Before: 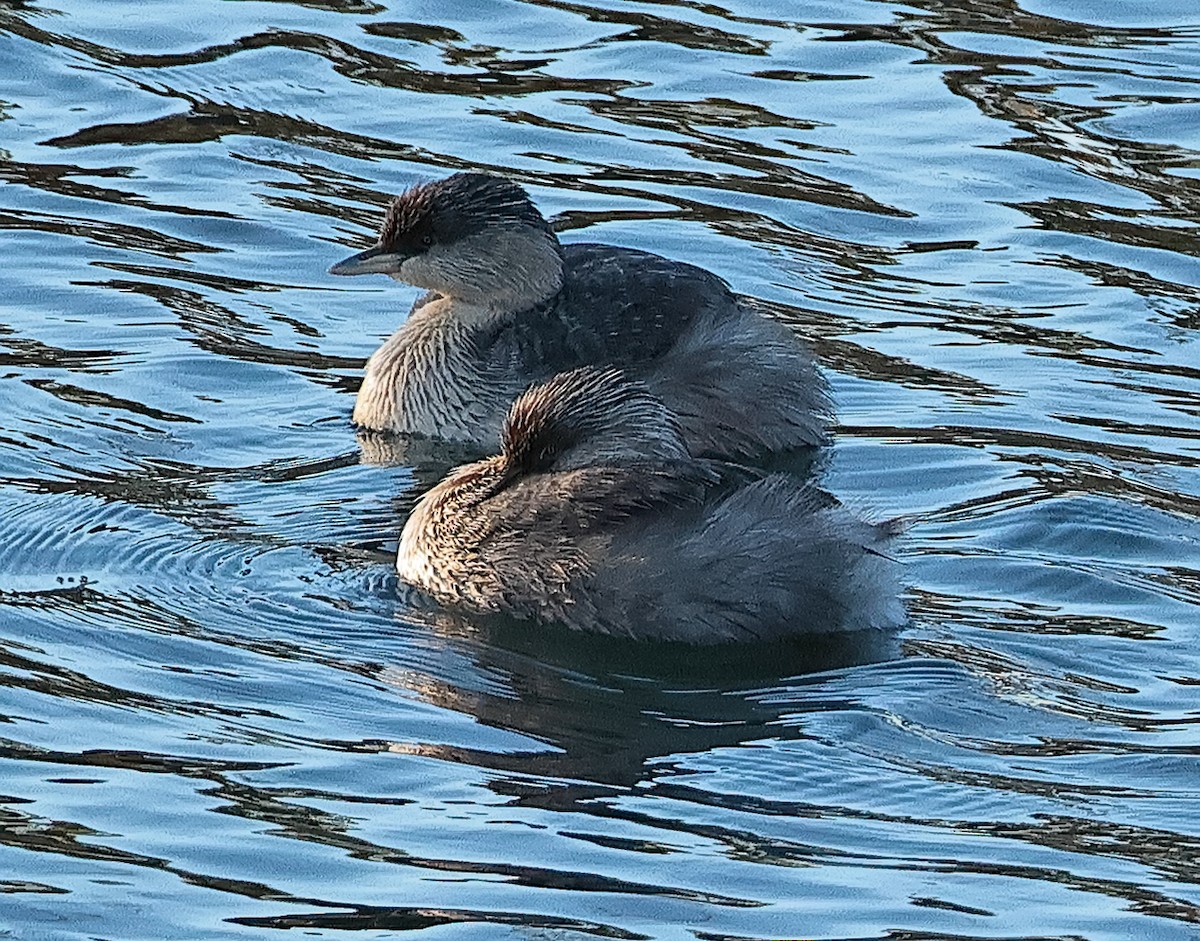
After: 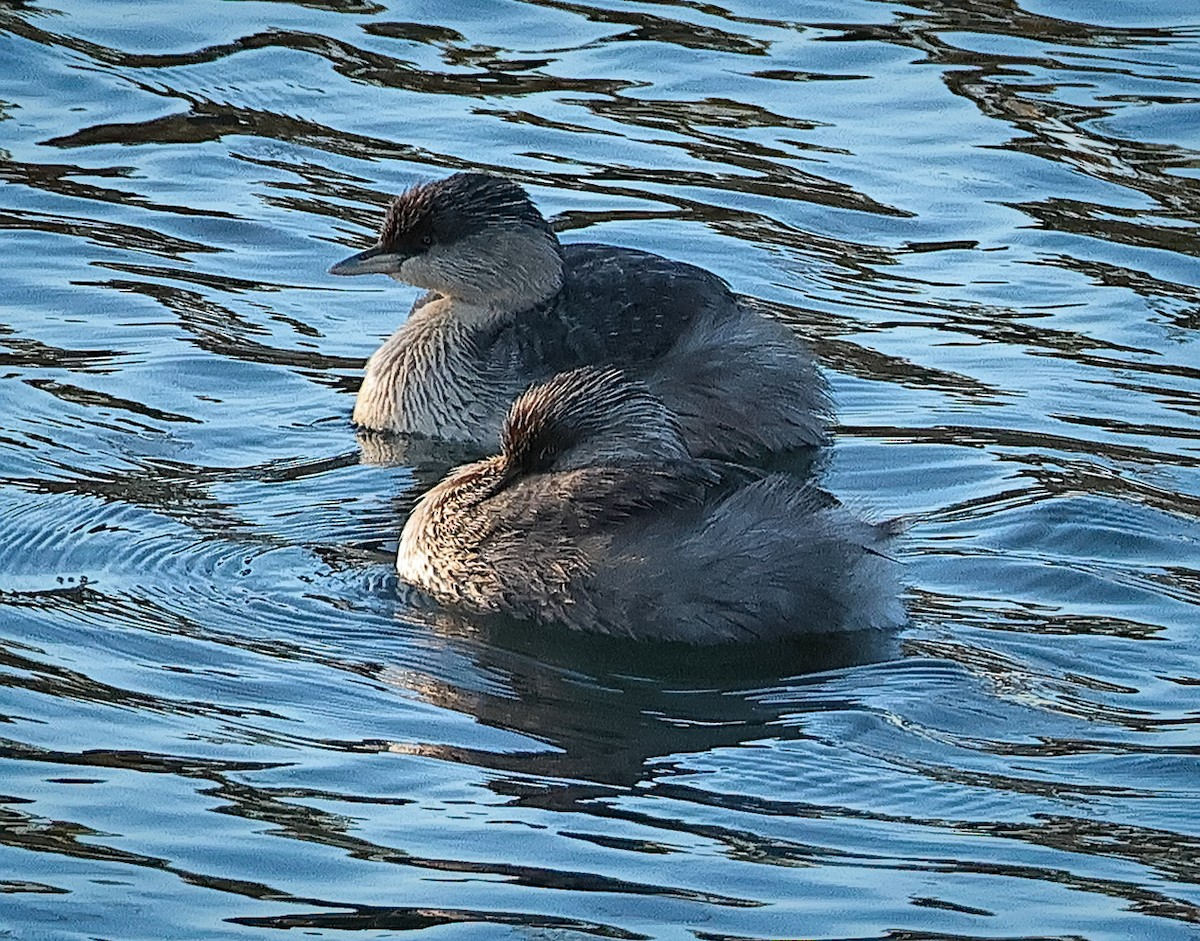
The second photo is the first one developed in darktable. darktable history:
vignetting: fall-off start 79%, brightness -0.249, saturation 0.152, center (-0.032, -0.036), width/height ratio 1.327
